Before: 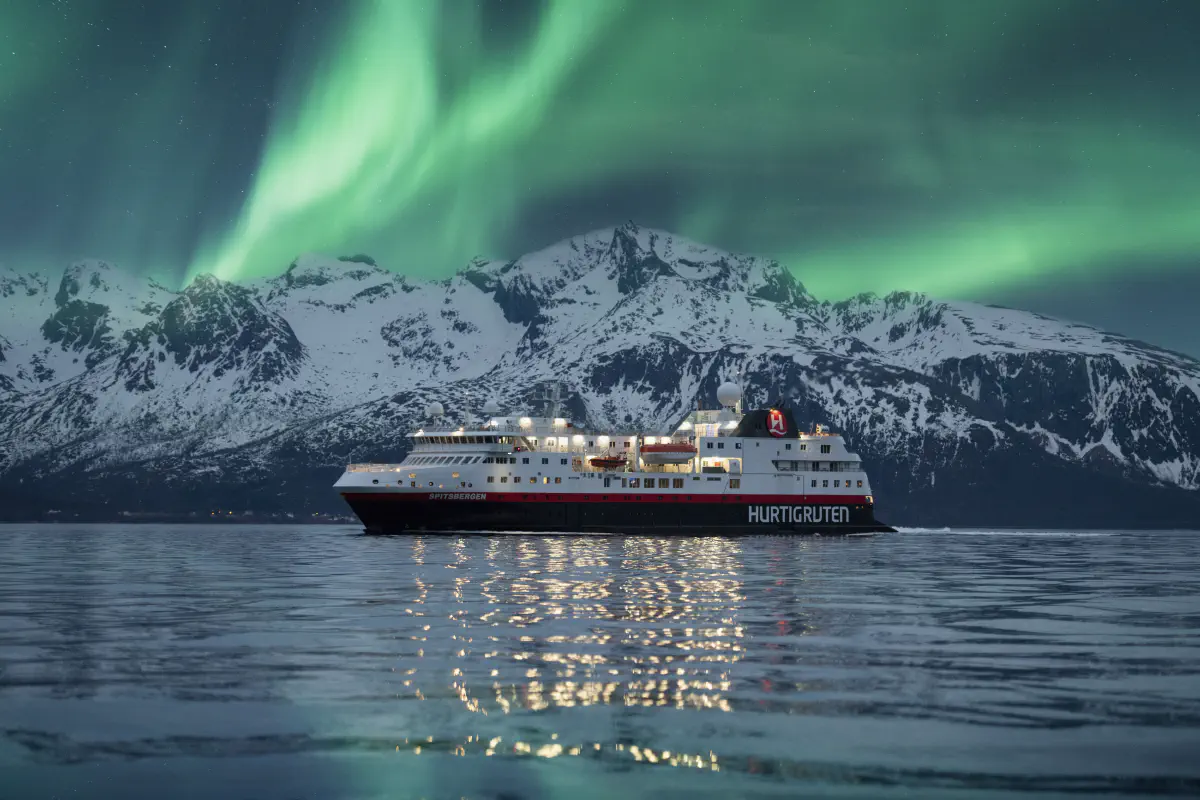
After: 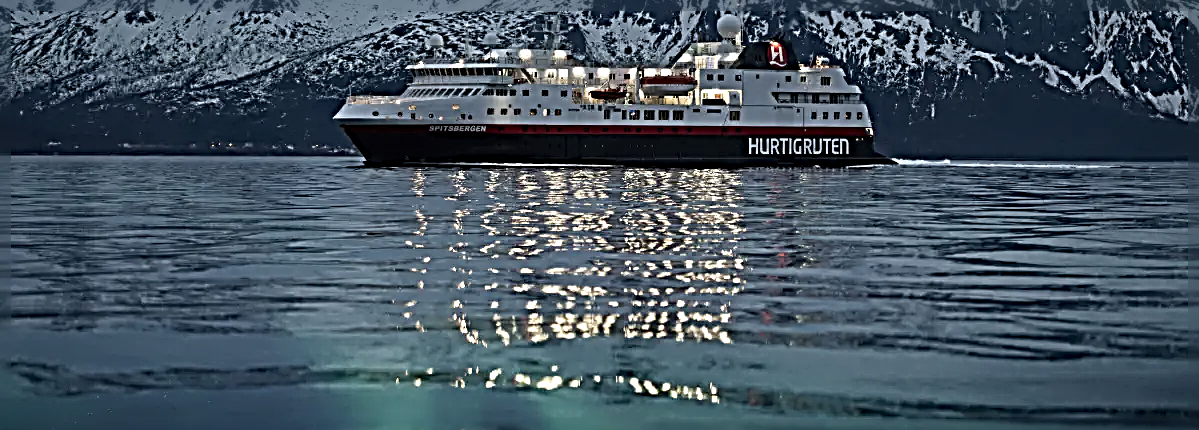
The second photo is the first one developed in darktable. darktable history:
graduated density: on, module defaults
sharpen: radius 4.001, amount 2
crop and rotate: top 46.237%
